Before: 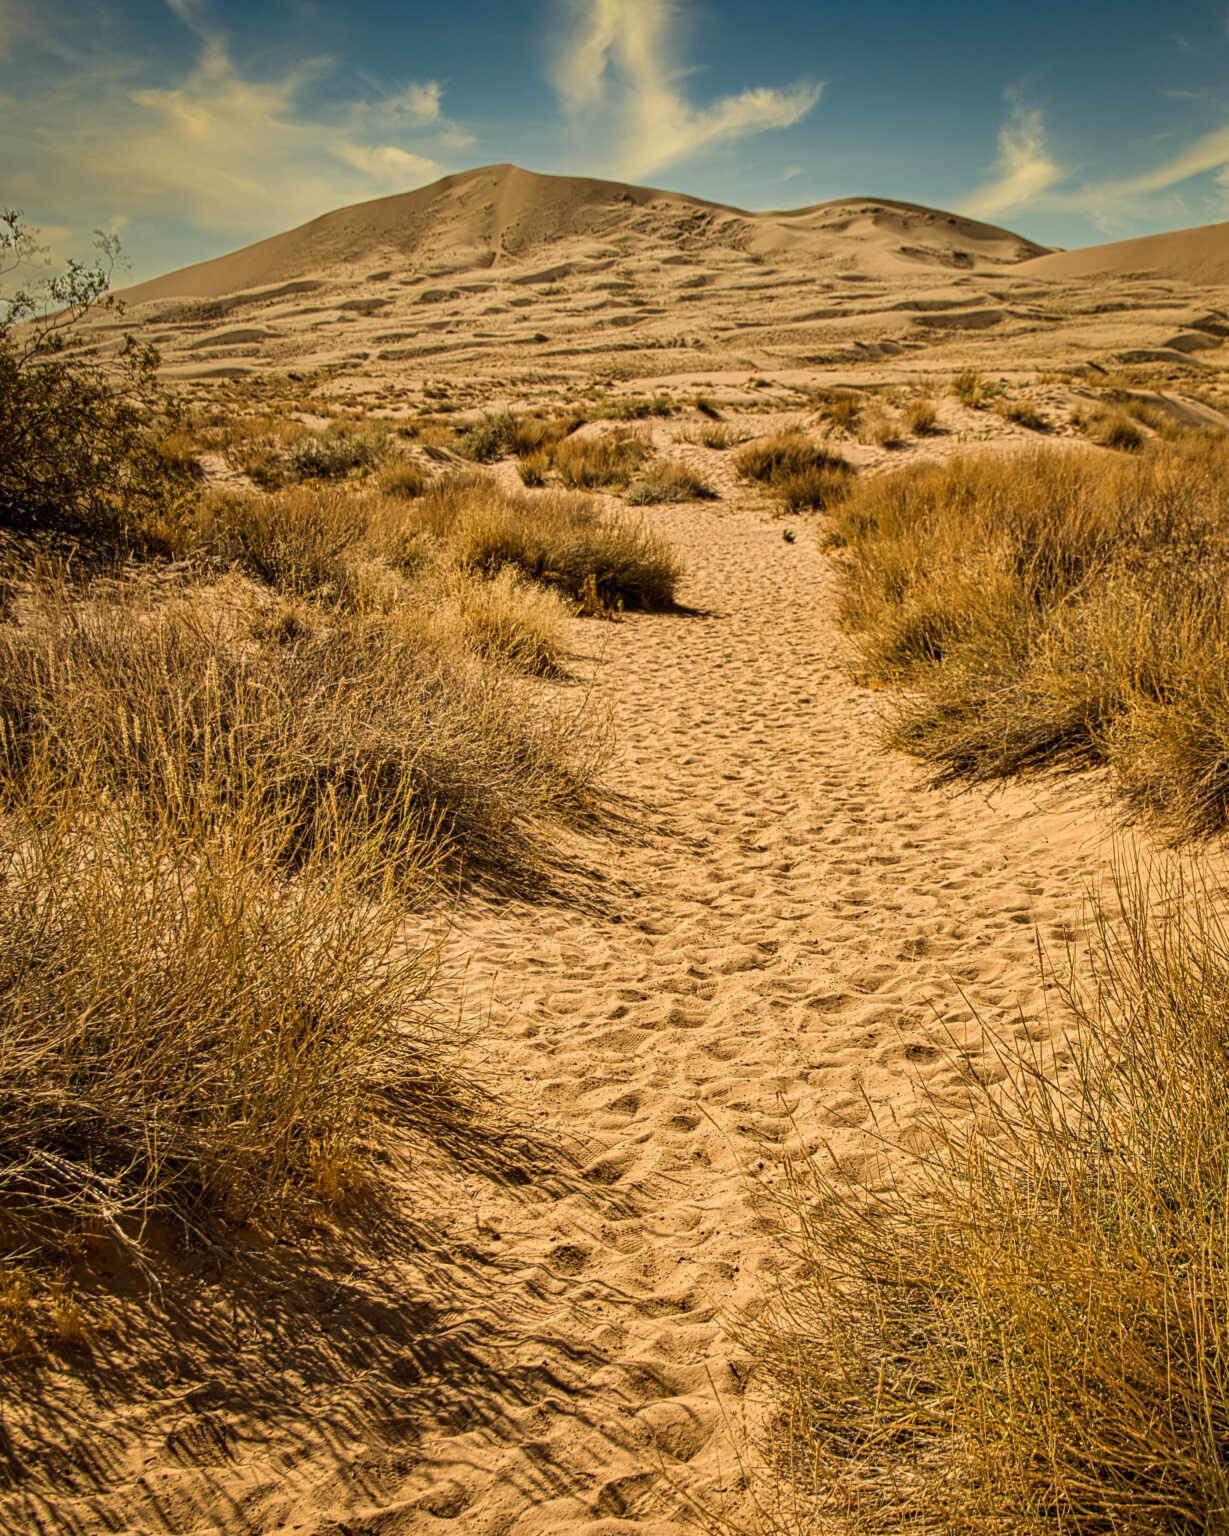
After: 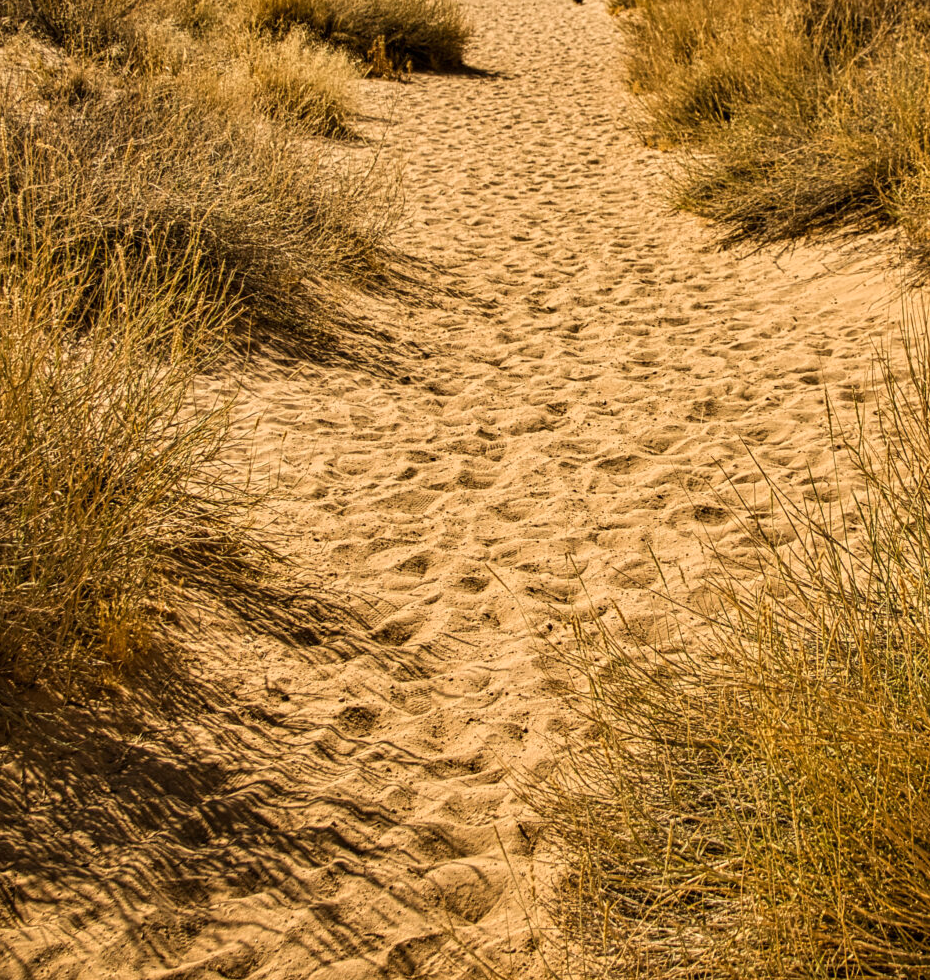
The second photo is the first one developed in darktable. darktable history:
crop and rotate: left 17.299%, top 35.115%, right 7.015%, bottom 1.024%
shadows and highlights: shadows 0, highlights 40
